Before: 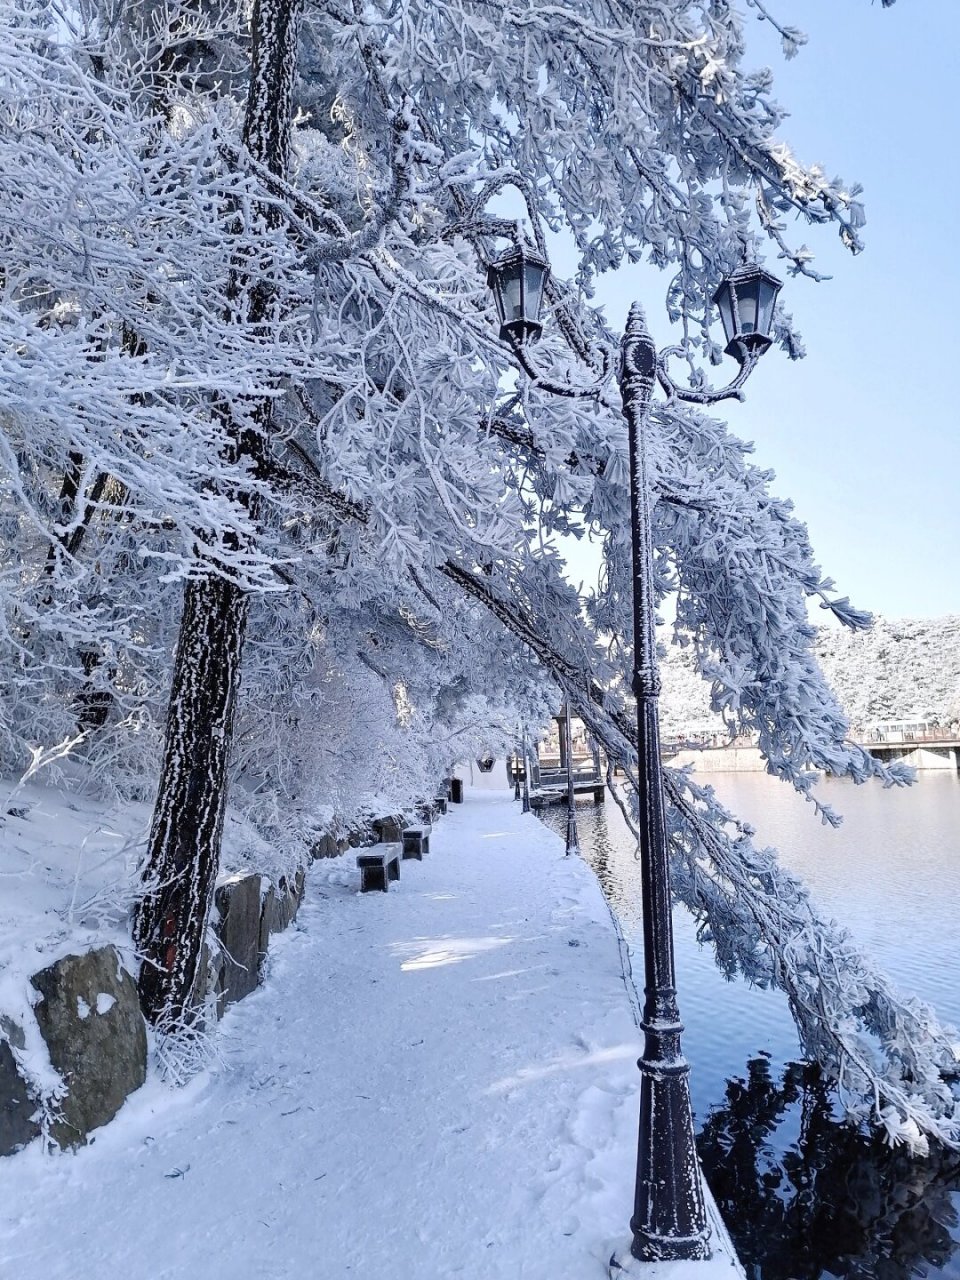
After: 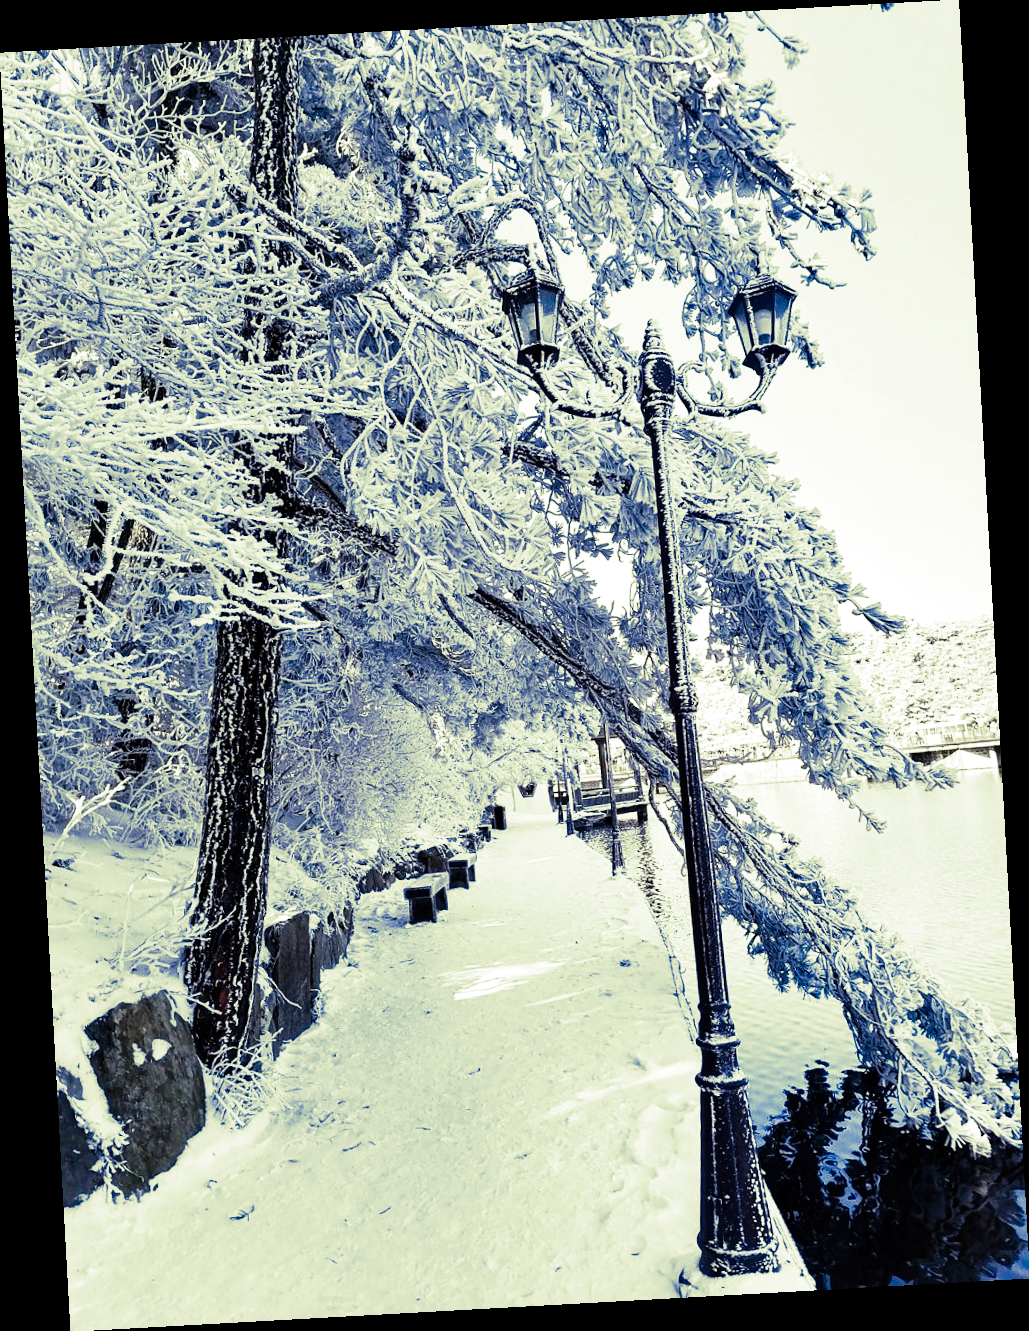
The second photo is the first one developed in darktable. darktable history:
rotate and perspective: rotation -3.18°, automatic cropping off
local contrast: highlights 100%, shadows 100%, detail 120%, midtone range 0.2
split-toning: shadows › hue 290.82°, shadows › saturation 0.34, highlights › saturation 0.38, balance 0, compress 50%
tone curve: curves: ch0 [(0, 0) (0.003, 0.002) (0.011, 0.006) (0.025, 0.014) (0.044, 0.02) (0.069, 0.027) (0.1, 0.036) (0.136, 0.05) (0.177, 0.081) (0.224, 0.118) (0.277, 0.183) (0.335, 0.262) (0.399, 0.351) (0.468, 0.456) (0.543, 0.571) (0.623, 0.692) (0.709, 0.795) (0.801, 0.88) (0.898, 0.948) (1, 1)], preserve colors none
